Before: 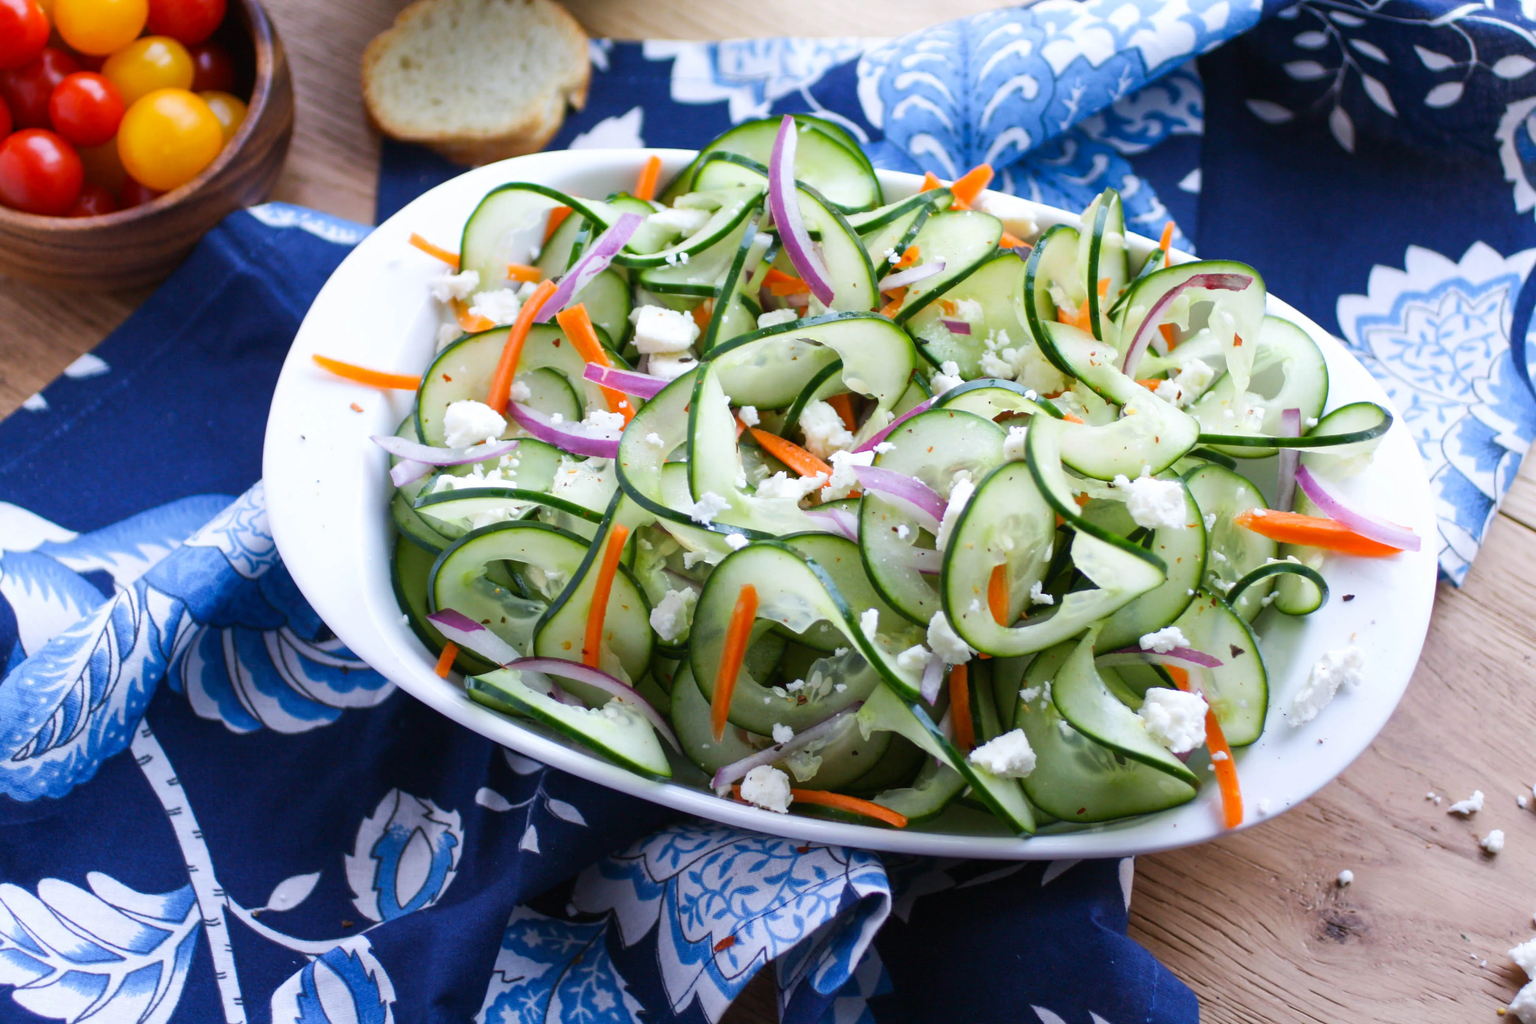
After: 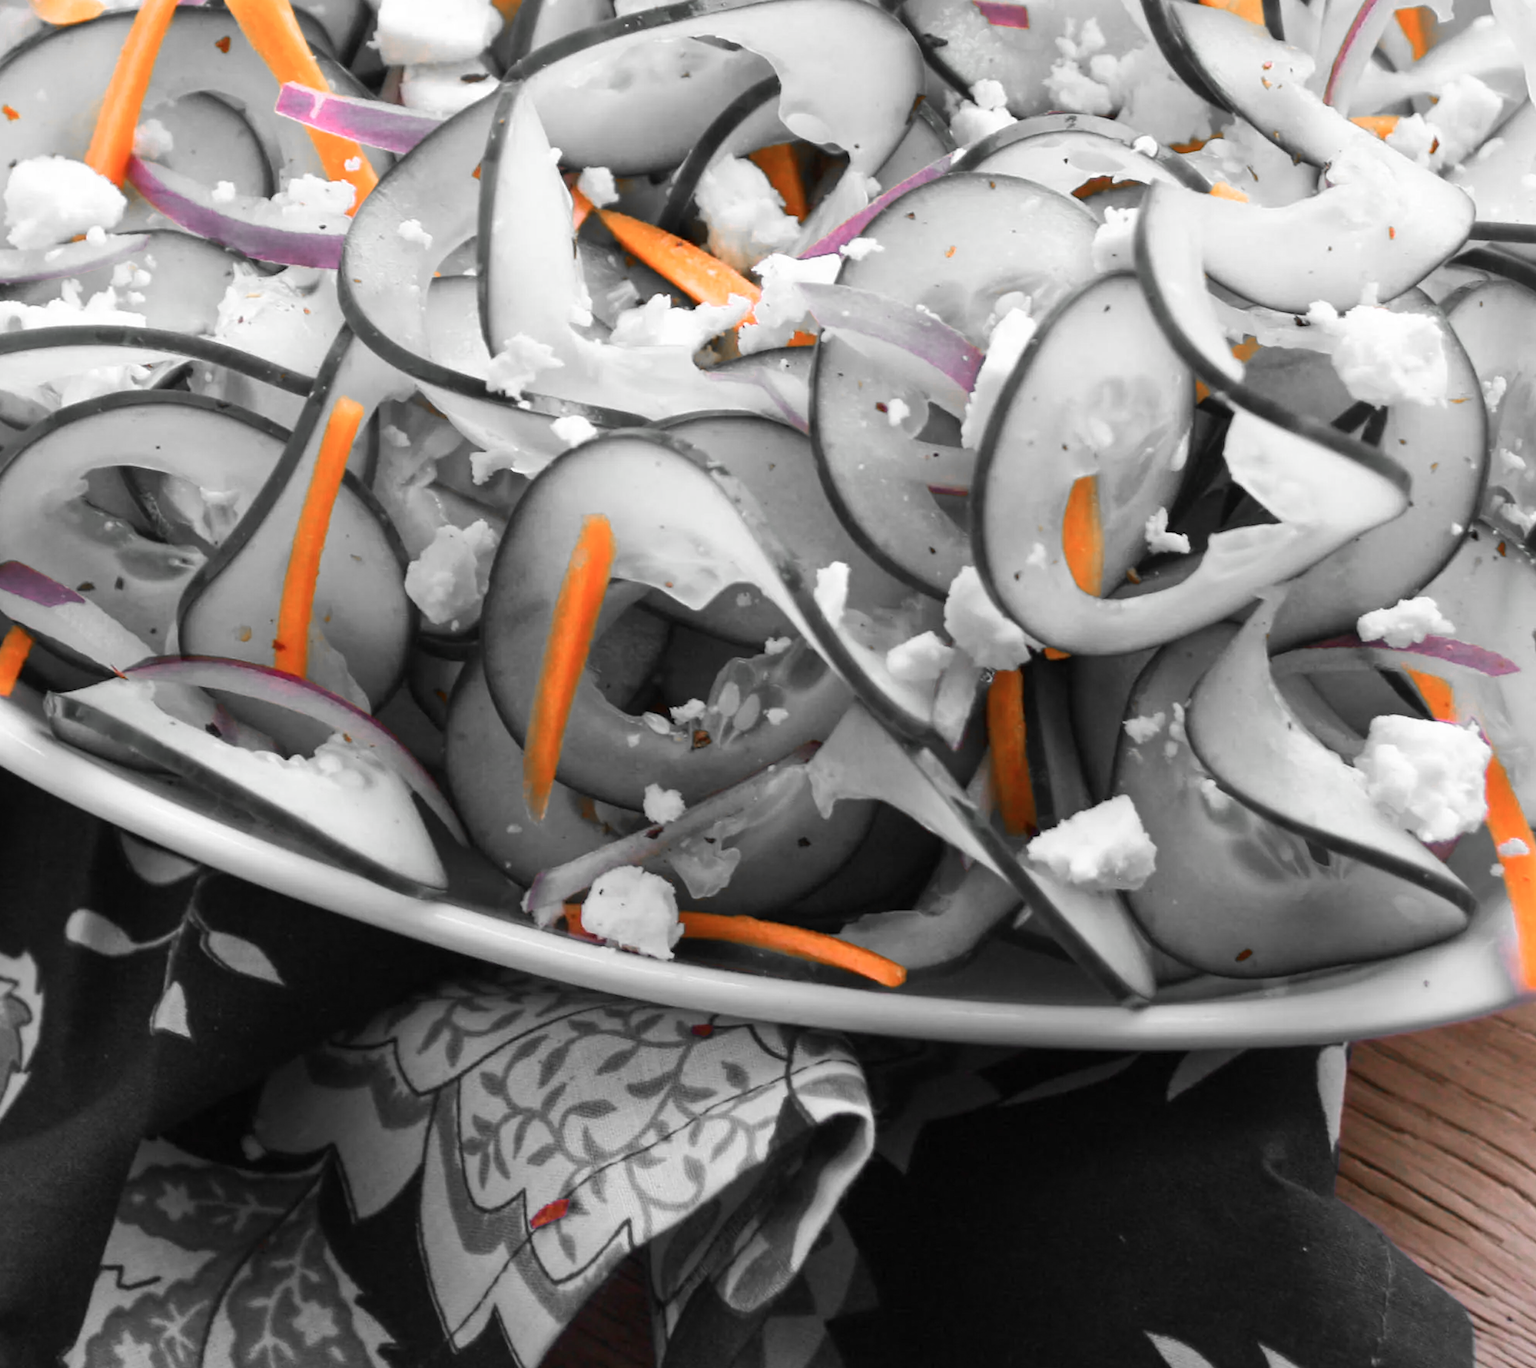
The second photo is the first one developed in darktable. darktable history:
crop and rotate: left 28.779%, top 31.264%, right 19.802%
color zones: curves: ch0 [(0, 0.65) (0.096, 0.644) (0.221, 0.539) (0.429, 0.5) (0.571, 0.5) (0.714, 0.5) (0.857, 0.5) (1, 0.65)]; ch1 [(0, 0.5) (0.143, 0.5) (0.257, -0.002) (0.429, 0.04) (0.571, -0.001) (0.714, -0.015) (0.857, 0.024) (1, 0.5)]
